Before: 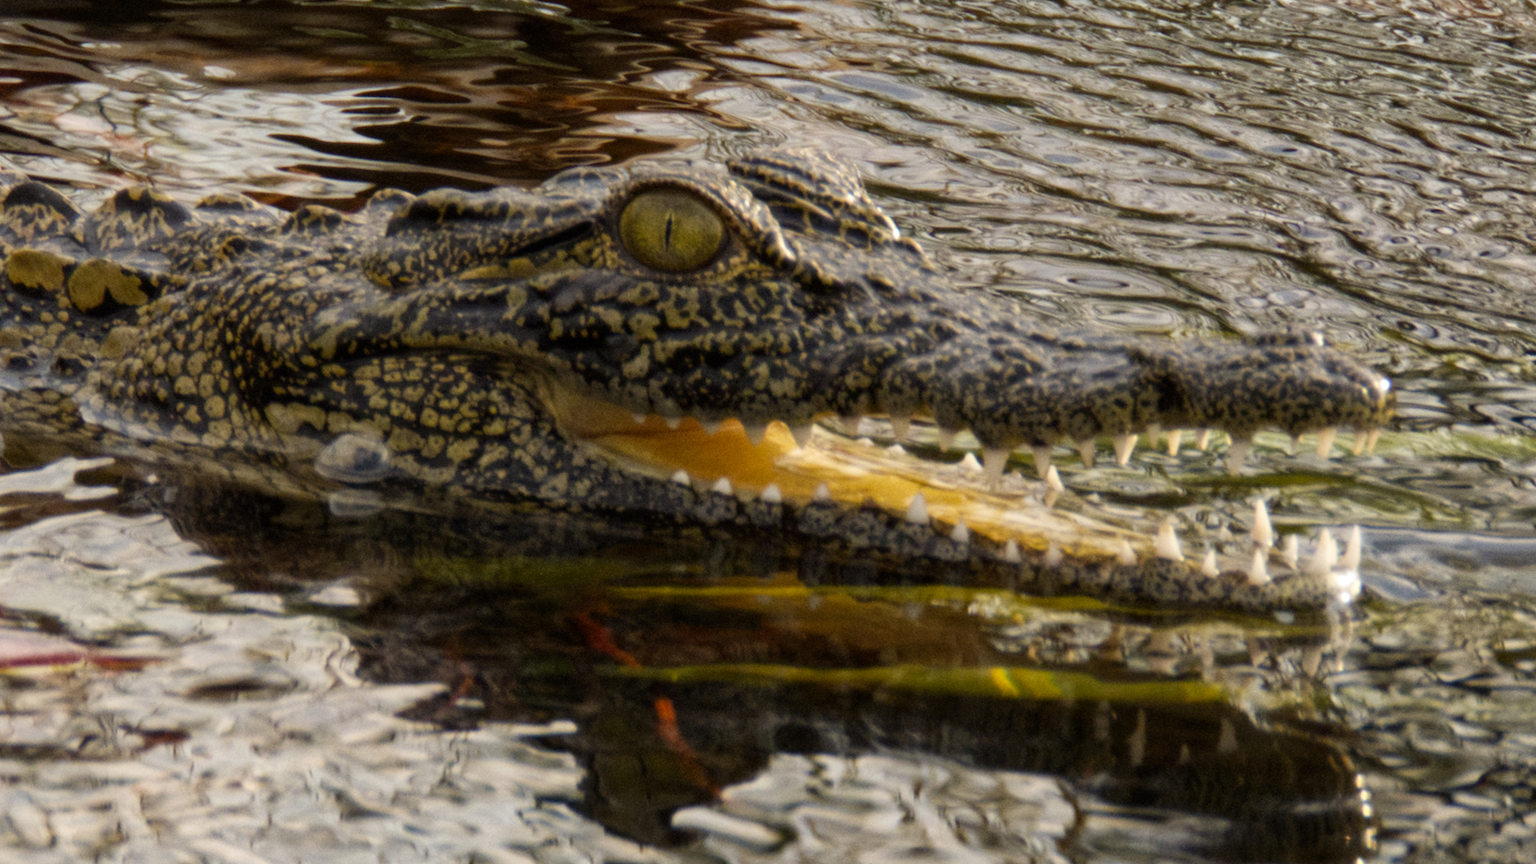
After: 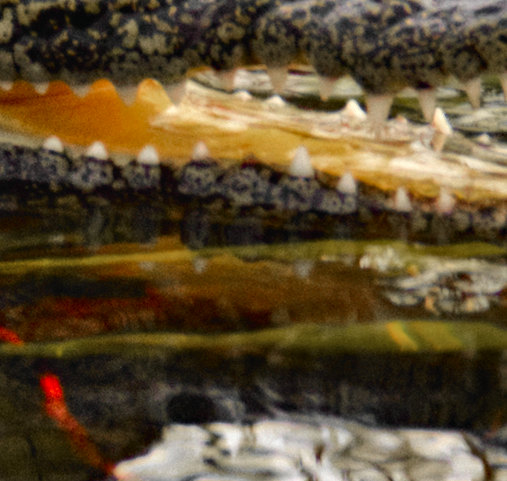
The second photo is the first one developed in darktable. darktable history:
color zones: curves: ch0 [(0, 0.48) (0.209, 0.398) (0.305, 0.332) (0.429, 0.493) (0.571, 0.5) (0.714, 0.5) (0.857, 0.5) (1, 0.48)]; ch1 [(0, 0.736) (0.143, 0.625) (0.225, 0.371) (0.429, 0.256) (0.571, 0.241) (0.714, 0.213) (0.857, 0.48) (1, 0.736)]; ch2 [(0, 0.448) (0.143, 0.498) (0.286, 0.5) (0.429, 0.5) (0.571, 0.5) (0.714, 0.5) (0.857, 0.5) (1, 0.448)]
tone equalizer: -8 EV -1.84 EV, -7 EV -1.16 EV, -6 EV -1.62 EV, smoothing diameter 25%, edges refinement/feathering 10, preserve details guided filter
shadows and highlights: highlights 70.7, soften with gaussian
haze removal: compatibility mode true, adaptive false
crop: left 40.878%, top 39.176%, right 25.993%, bottom 3.081%
exposure: exposure 0.657 EV, compensate highlight preservation false
tone curve: curves: ch0 [(0, 0.015) (0.037, 0.032) (0.131, 0.113) (0.275, 0.26) (0.497, 0.505) (0.617, 0.643) (0.704, 0.735) (0.813, 0.842) (0.911, 0.931) (0.997, 1)]; ch1 [(0, 0) (0.301, 0.3) (0.444, 0.438) (0.493, 0.494) (0.501, 0.5) (0.534, 0.543) (0.582, 0.605) (0.658, 0.687) (0.746, 0.79) (1, 1)]; ch2 [(0, 0) (0.246, 0.234) (0.36, 0.356) (0.415, 0.426) (0.476, 0.492) (0.502, 0.499) (0.525, 0.517) (0.533, 0.534) (0.586, 0.598) (0.634, 0.643) (0.706, 0.717) (0.853, 0.83) (1, 0.951)], color space Lab, independent channels, preserve colors none
rotate and perspective: rotation -3.52°, crop left 0.036, crop right 0.964, crop top 0.081, crop bottom 0.919
